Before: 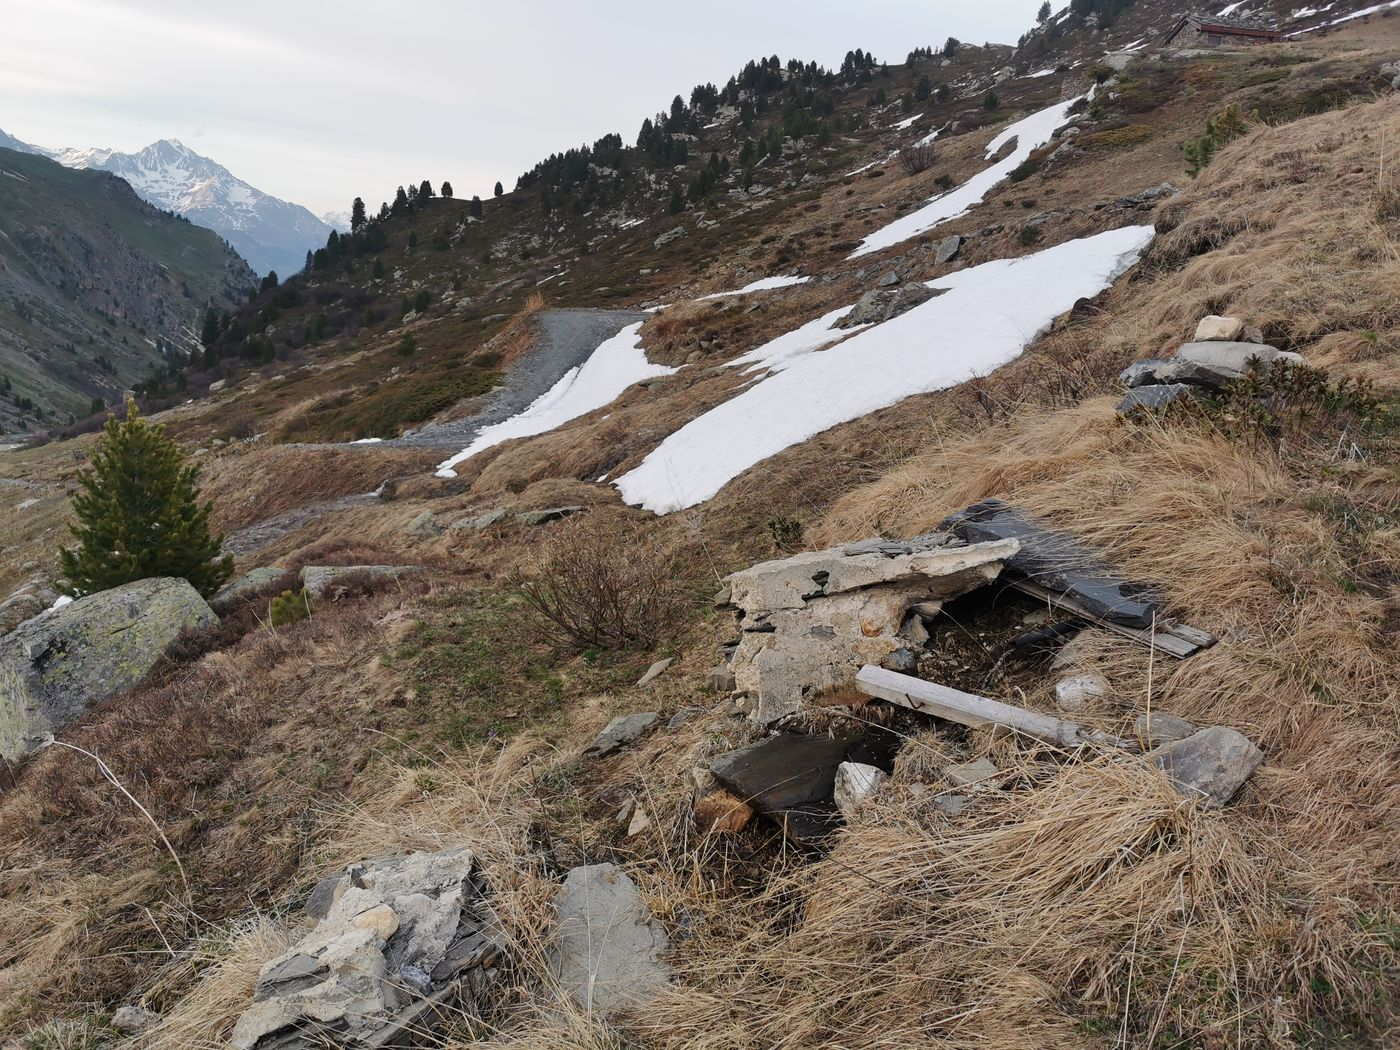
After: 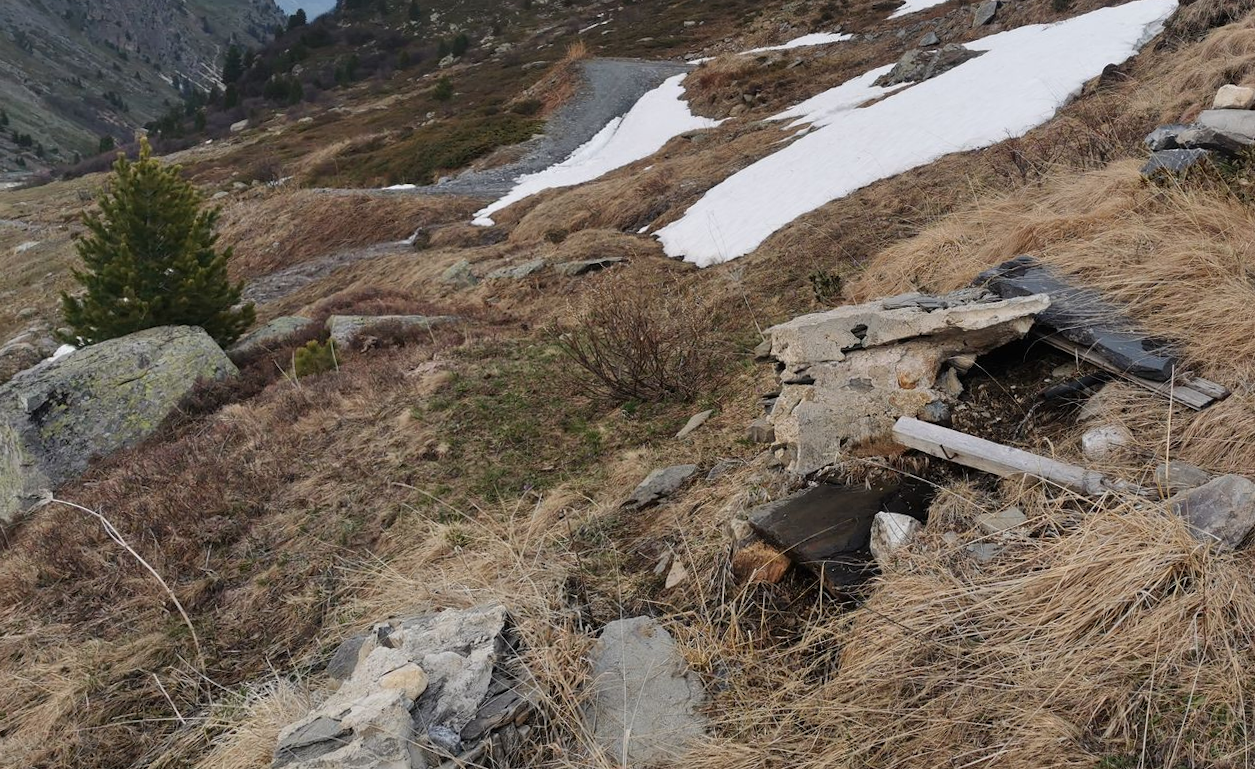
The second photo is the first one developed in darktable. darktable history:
rotate and perspective: rotation 0.679°, lens shift (horizontal) 0.136, crop left 0.009, crop right 0.991, crop top 0.078, crop bottom 0.95
crop: top 20.916%, right 9.437%, bottom 0.316%
